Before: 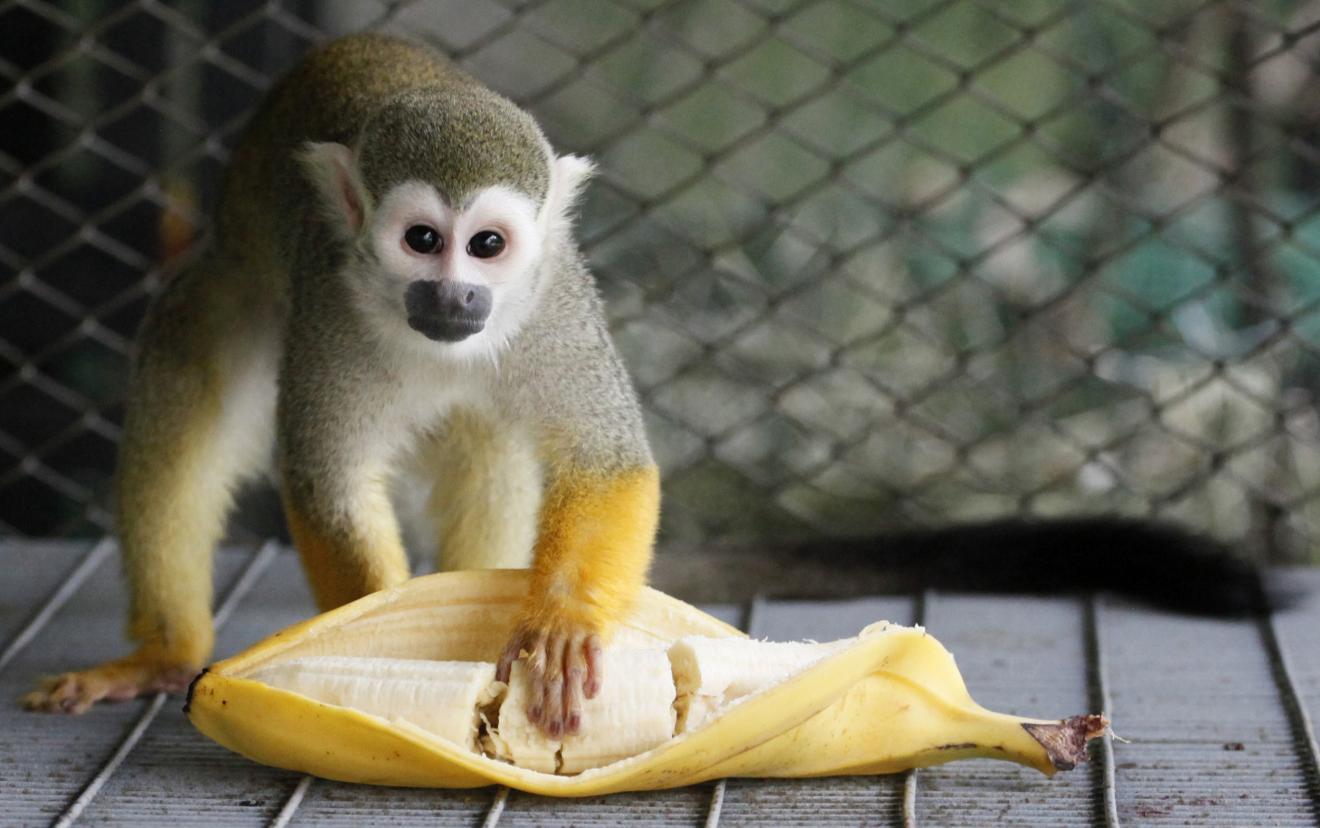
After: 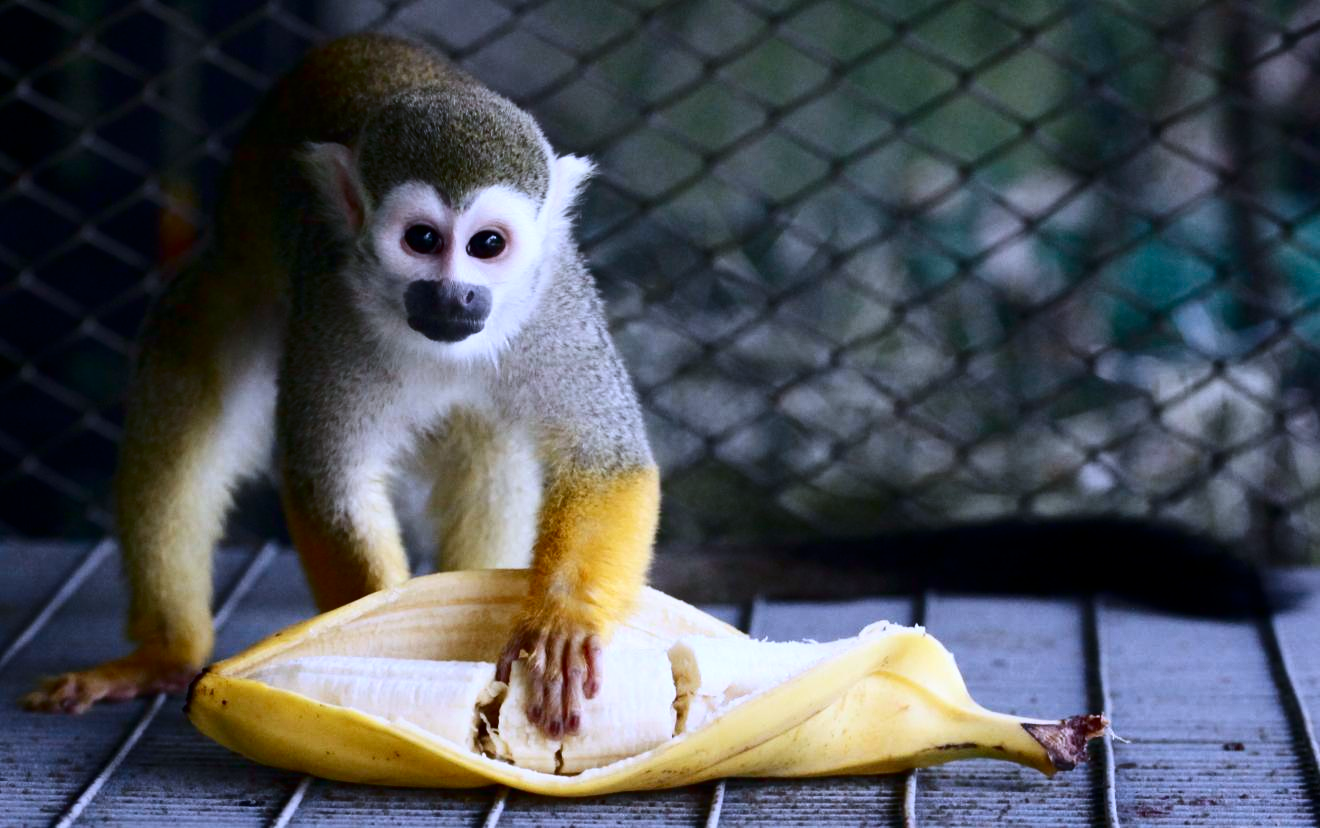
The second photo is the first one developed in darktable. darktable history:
contrast brightness saturation: contrast 0.22, brightness -0.19, saturation 0.24
shadows and highlights: shadows -10, white point adjustment 1.5, highlights 10
color calibration: illuminant as shot in camera, x 0.379, y 0.396, temperature 4138.76 K
